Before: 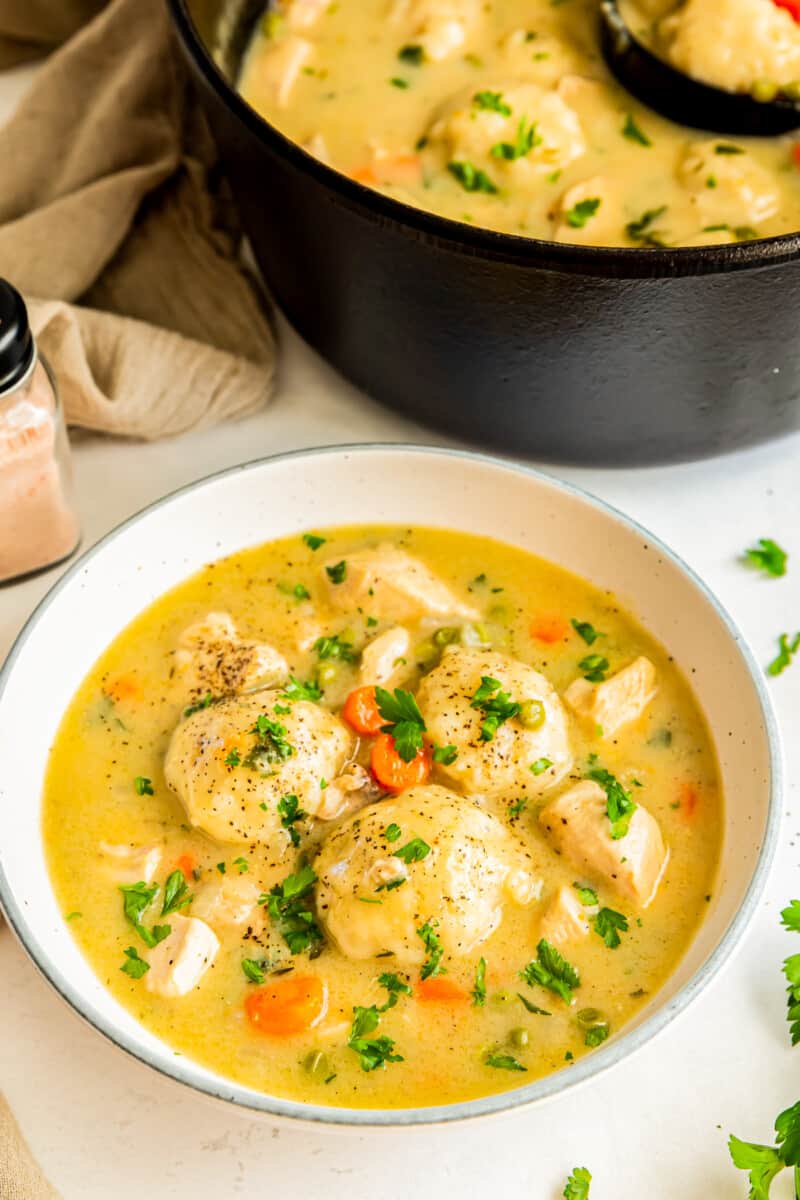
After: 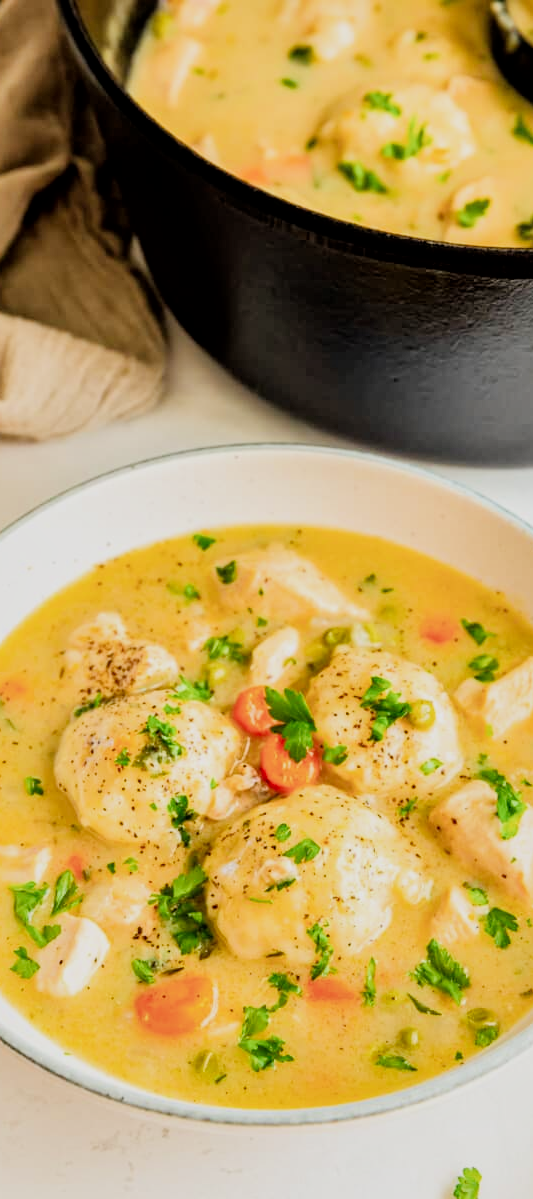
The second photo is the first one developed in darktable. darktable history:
filmic rgb: black relative exposure -7.1 EV, white relative exposure 5.34 EV, hardness 3.03
exposure: black level correction 0, exposure 0.684 EV, compensate highlight preservation false
crop and rotate: left 13.783%, right 19.526%
shadows and highlights: shadows 36.61, highlights -27.61, soften with gaussian
local contrast: mode bilateral grid, contrast 21, coarseness 50, detail 119%, midtone range 0.2
